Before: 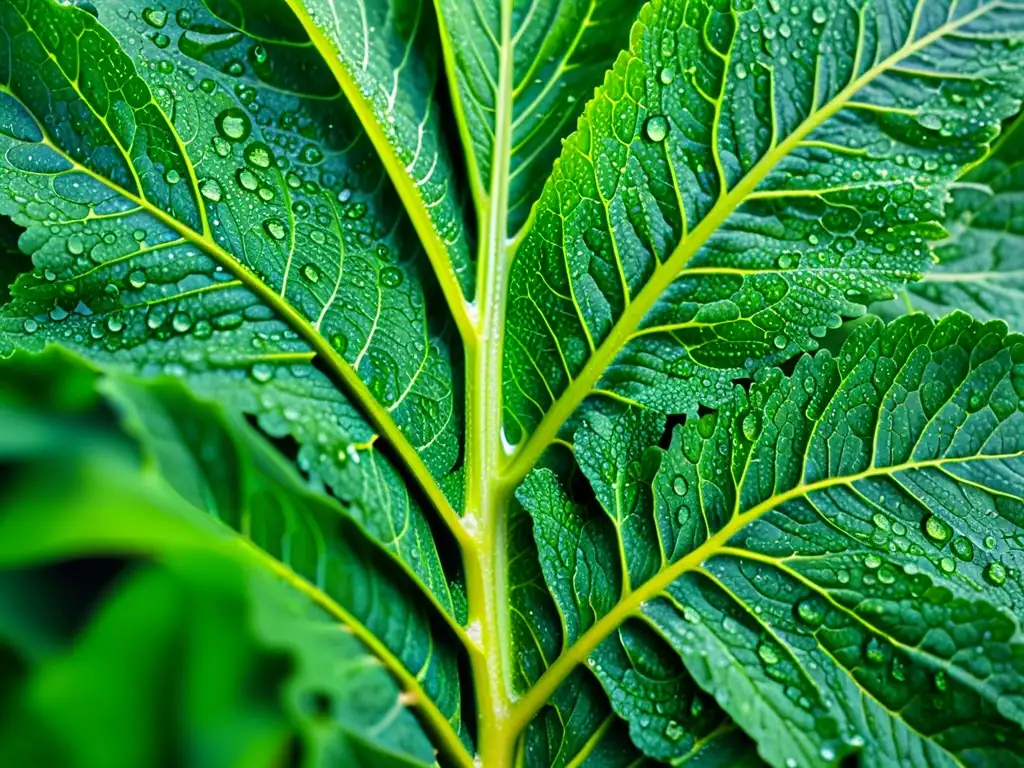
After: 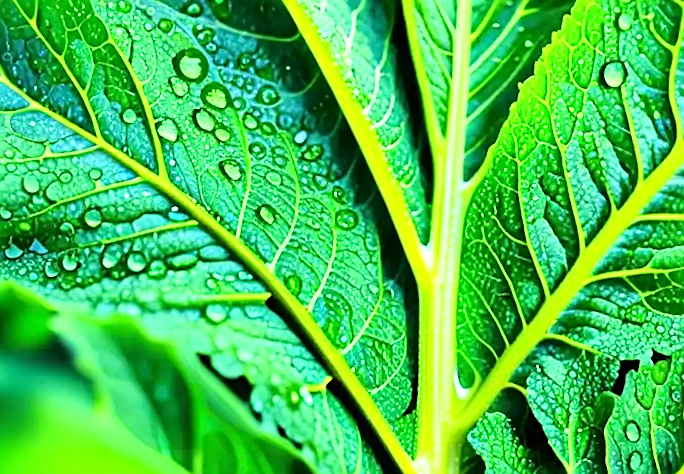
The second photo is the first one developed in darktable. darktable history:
sharpen: on, module defaults
crop and rotate: angle -4.99°, left 2.122%, top 6.945%, right 27.566%, bottom 30.519%
base curve: curves: ch0 [(0, 0) (0.018, 0.026) (0.143, 0.37) (0.33, 0.731) (0.458, 0.853) (0.735, 0.965) (0.905, 0.986) (1, 1)]
rotate and perspective: rotation -4.25°, automatic cropping off
